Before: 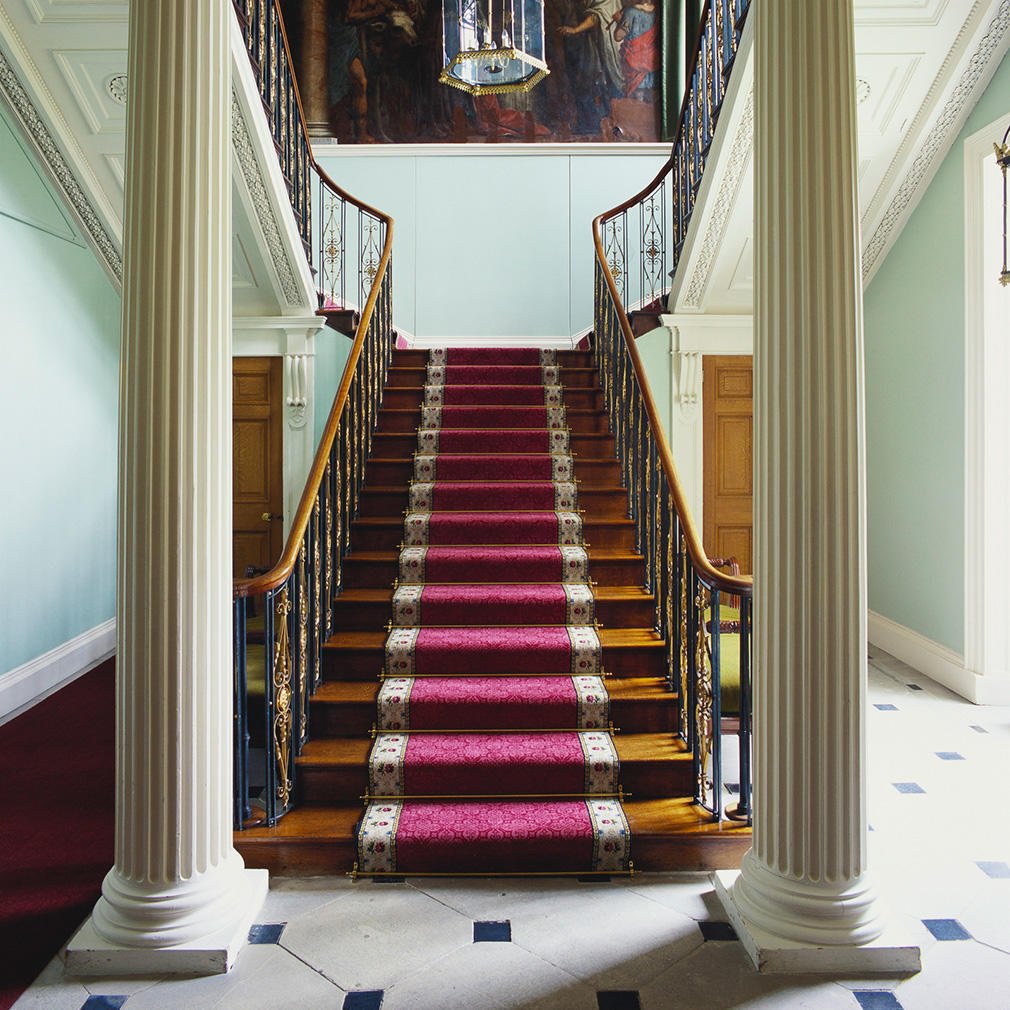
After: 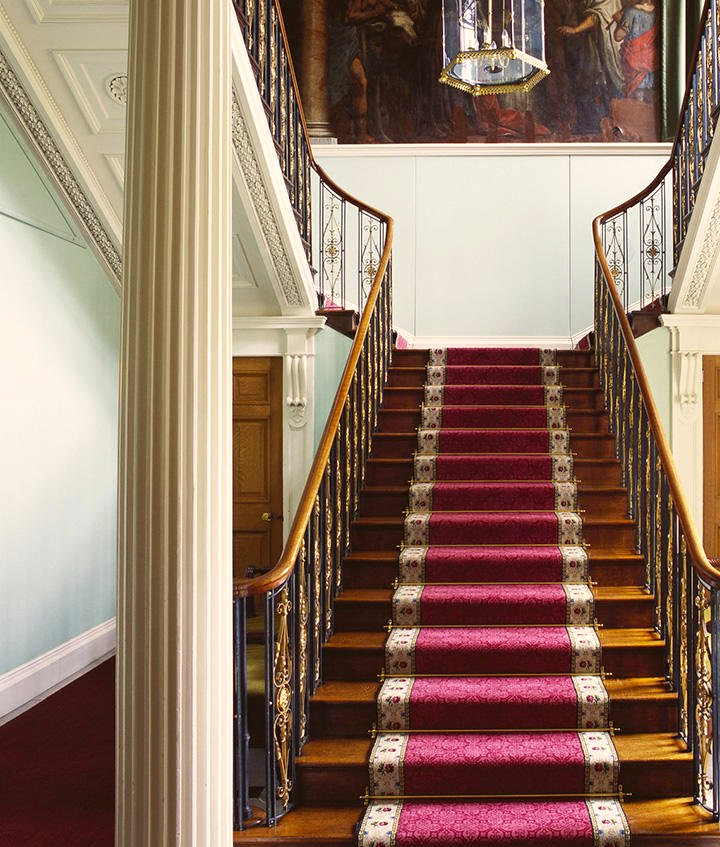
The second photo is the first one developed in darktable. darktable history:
exposure: exposure 0.221 EV, compensate highlight preservation false
crop: right 28.636%, bottom 16.129%
color correction: highlights a* 6.11, highlights b* 8.08, shadows a* 5.98, shadows b* 7.06, saturation 0.919
